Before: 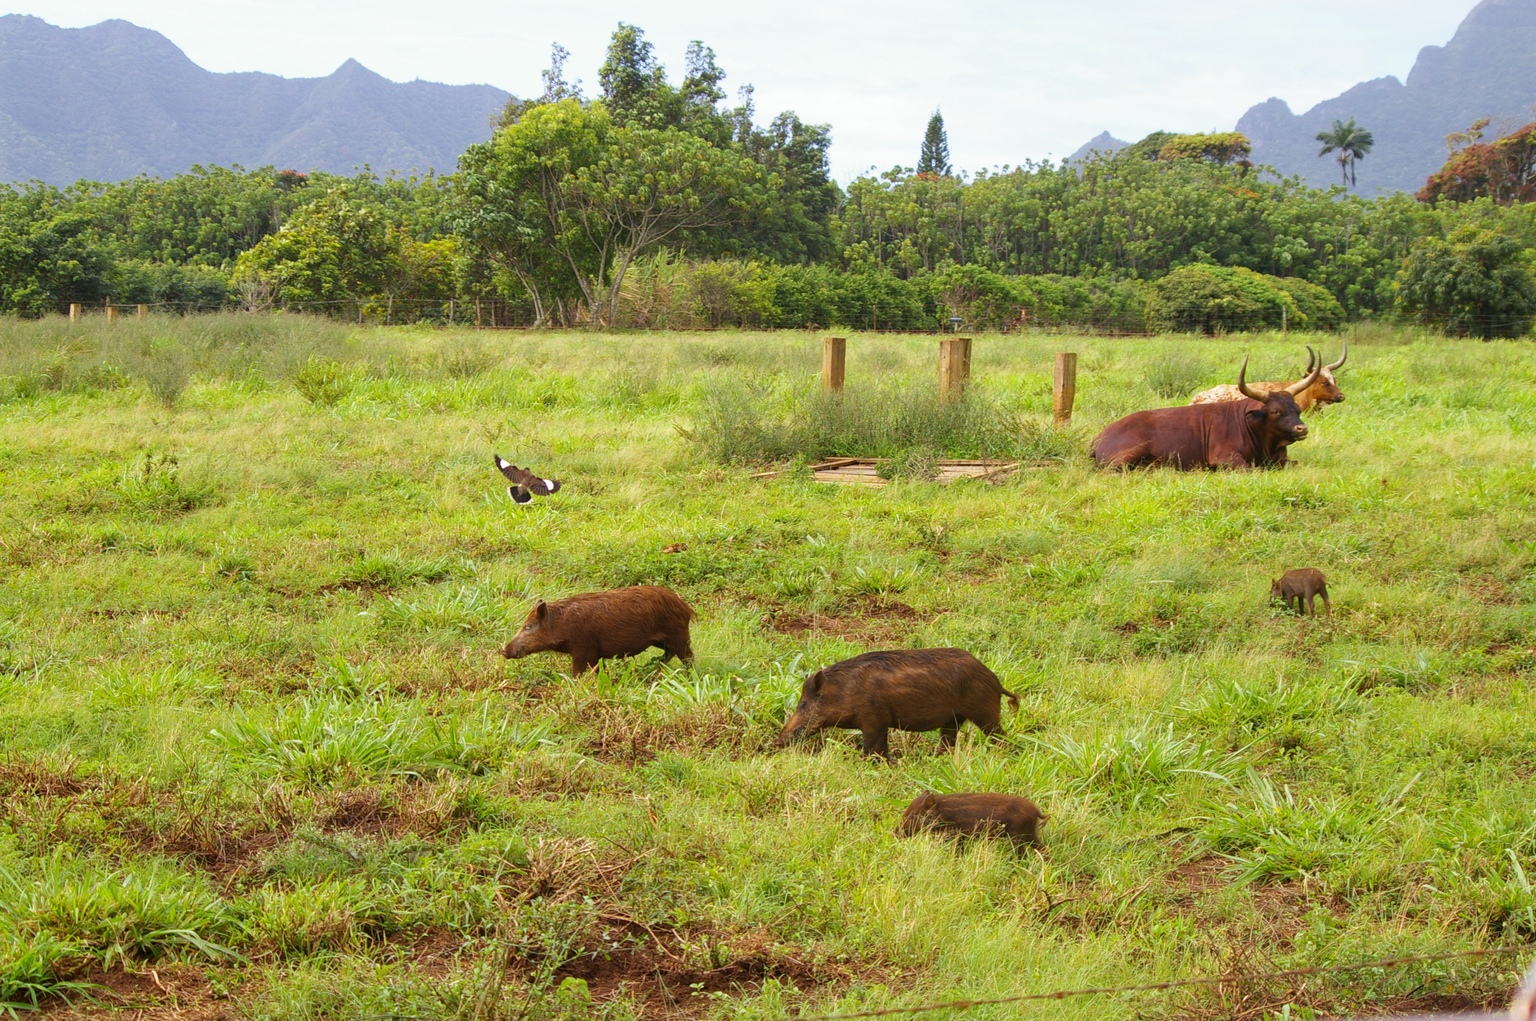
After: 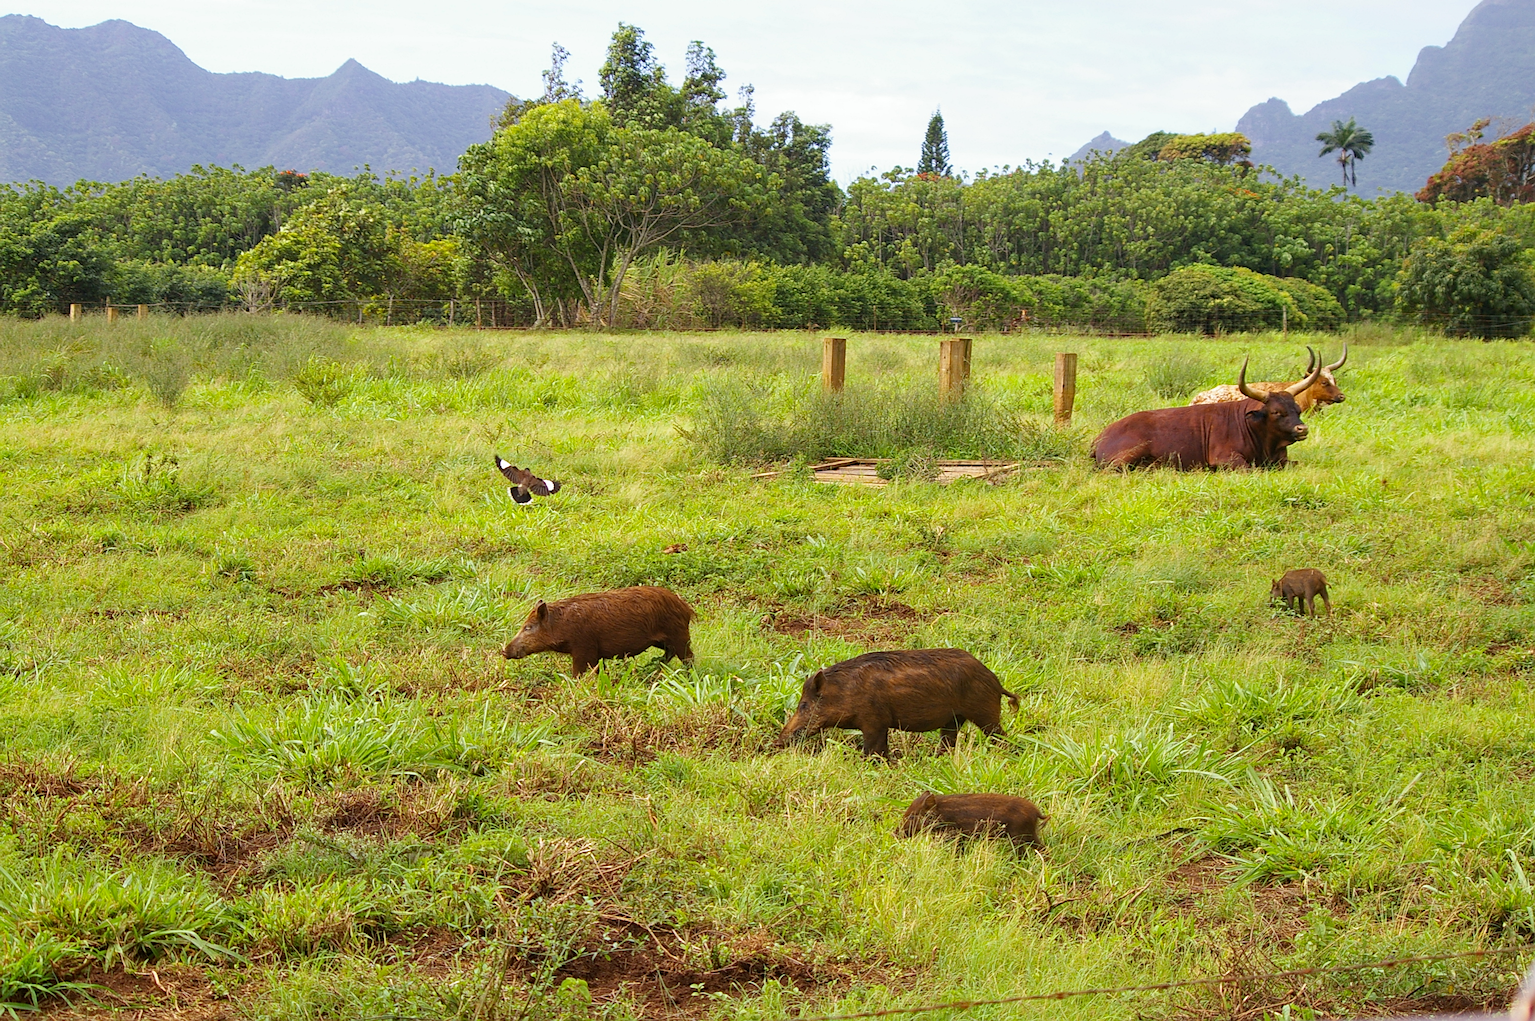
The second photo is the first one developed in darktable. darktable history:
sharpen: on, module defaults
haze removal: strength 0.301, distance 0.247, compatibility mode true, adaptive false
